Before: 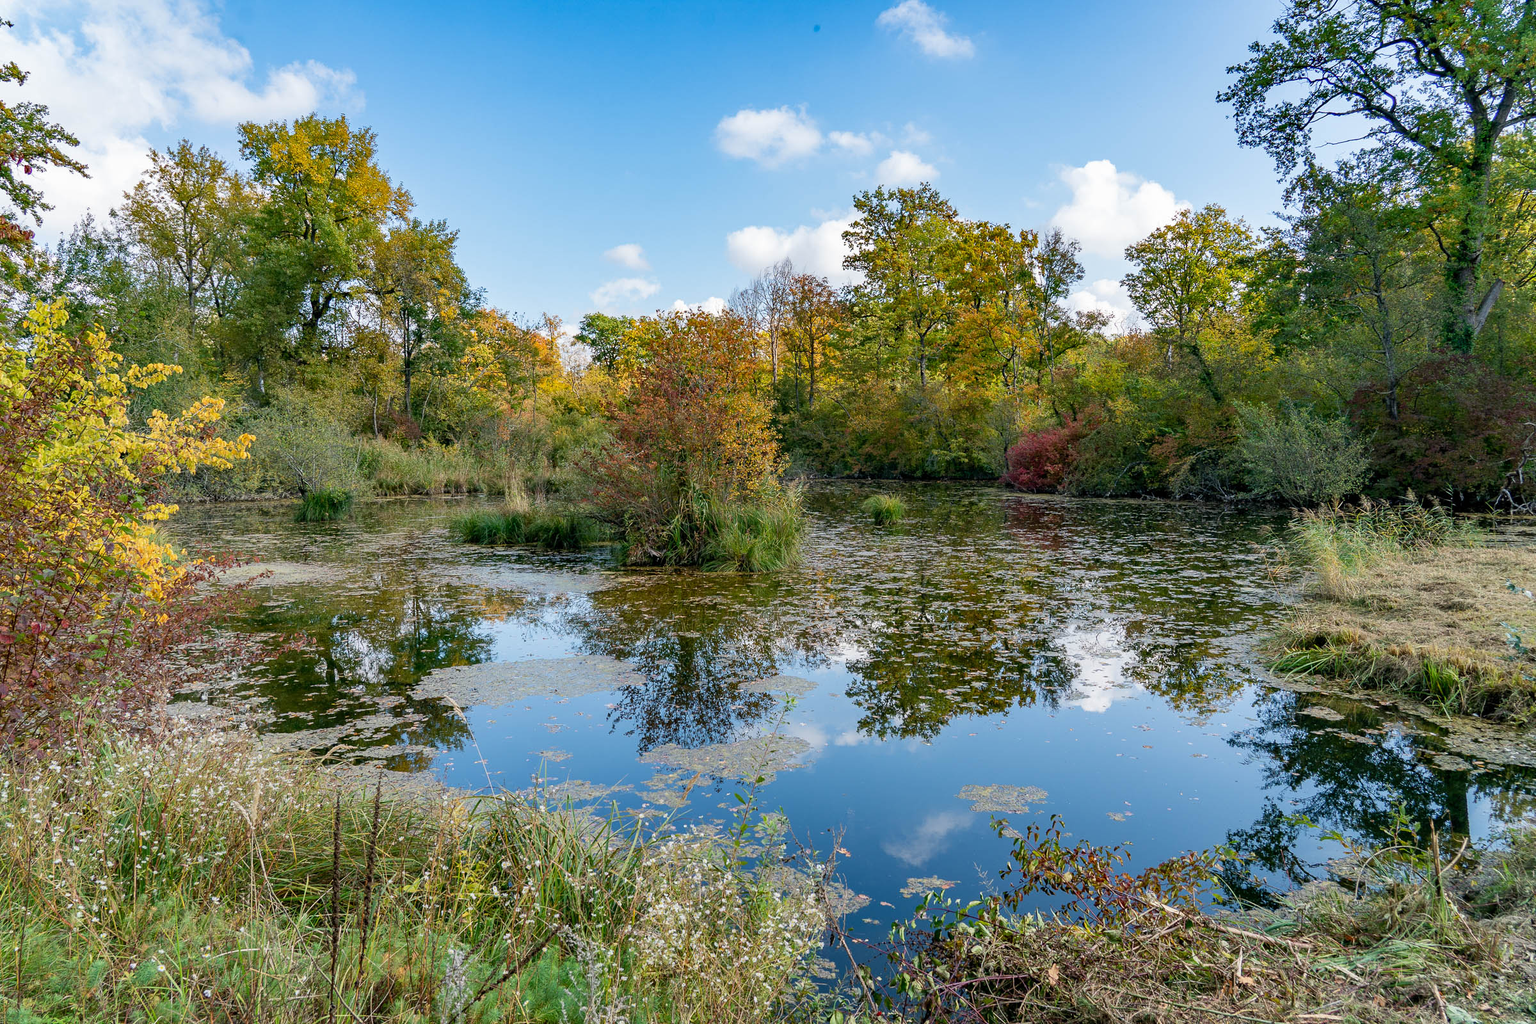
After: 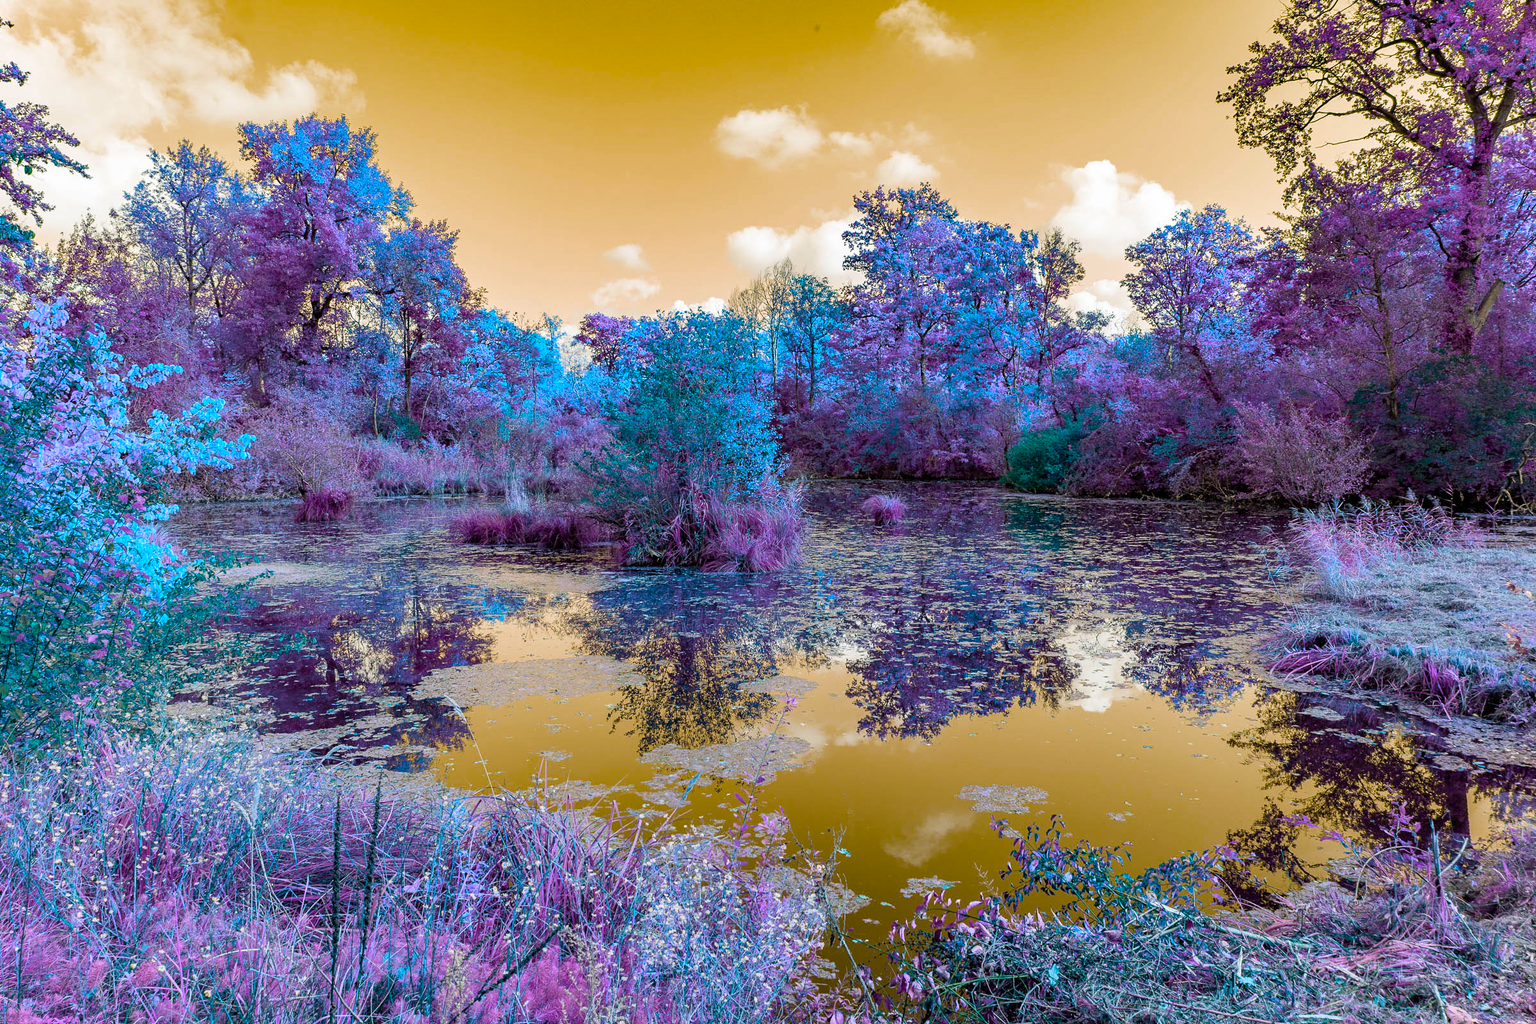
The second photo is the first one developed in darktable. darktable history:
color balance rgb: hue shift 180°, global vibrance 50%, contrast 0.32%
exposure: exposure 0 EV
